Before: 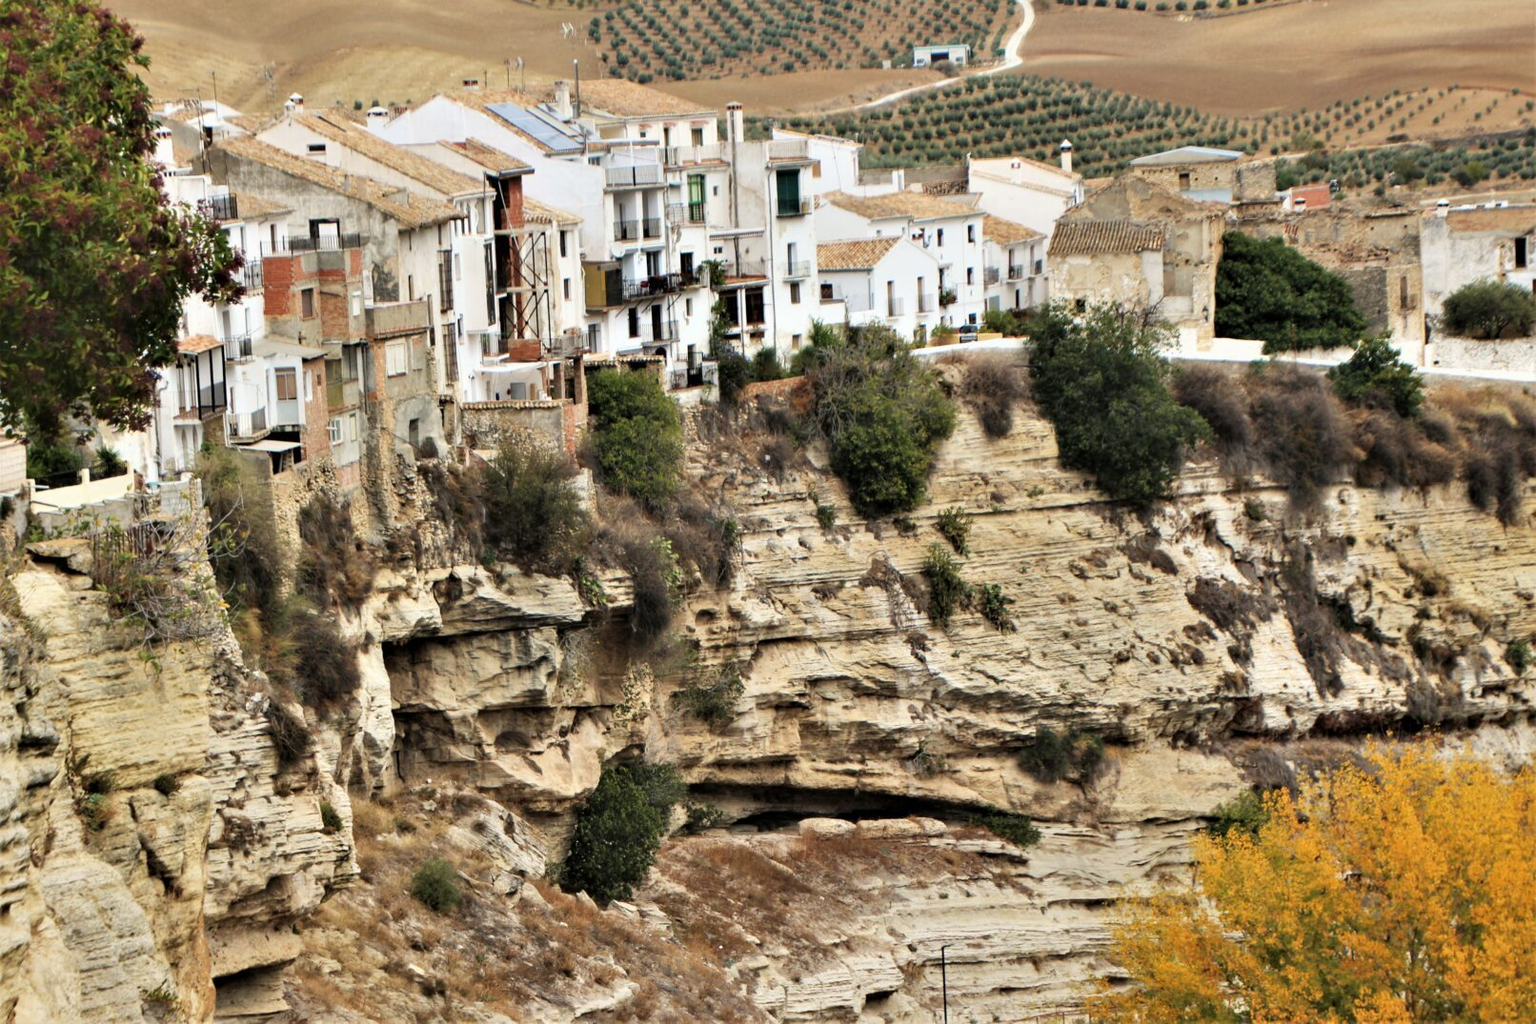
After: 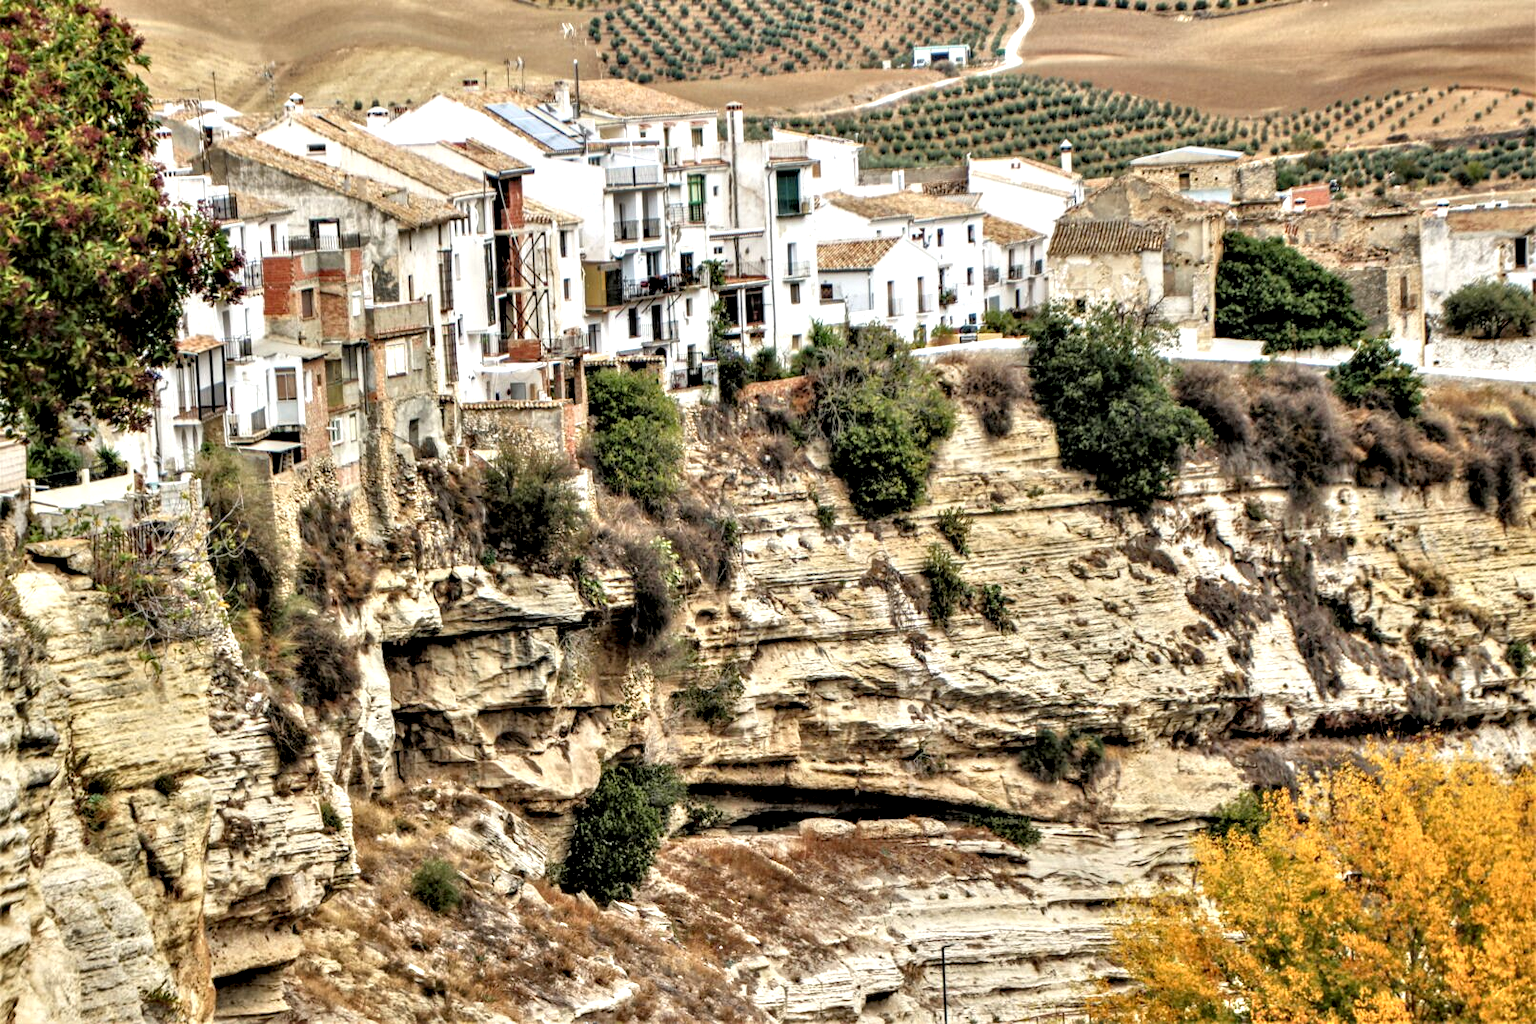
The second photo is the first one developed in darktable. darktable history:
tone equalizer: -7 EV 0.15 EV, -6 EV 0.6 EV, -5 EV 1.15 EV, -4 EV 1.33 EV, -3 EV 1.15 EV, -2 EV 0.6 EV, -1 EV 0.15 EV, mask exposure compensation -0.5 EV
local contrast: highlights 19%, detail 186%
